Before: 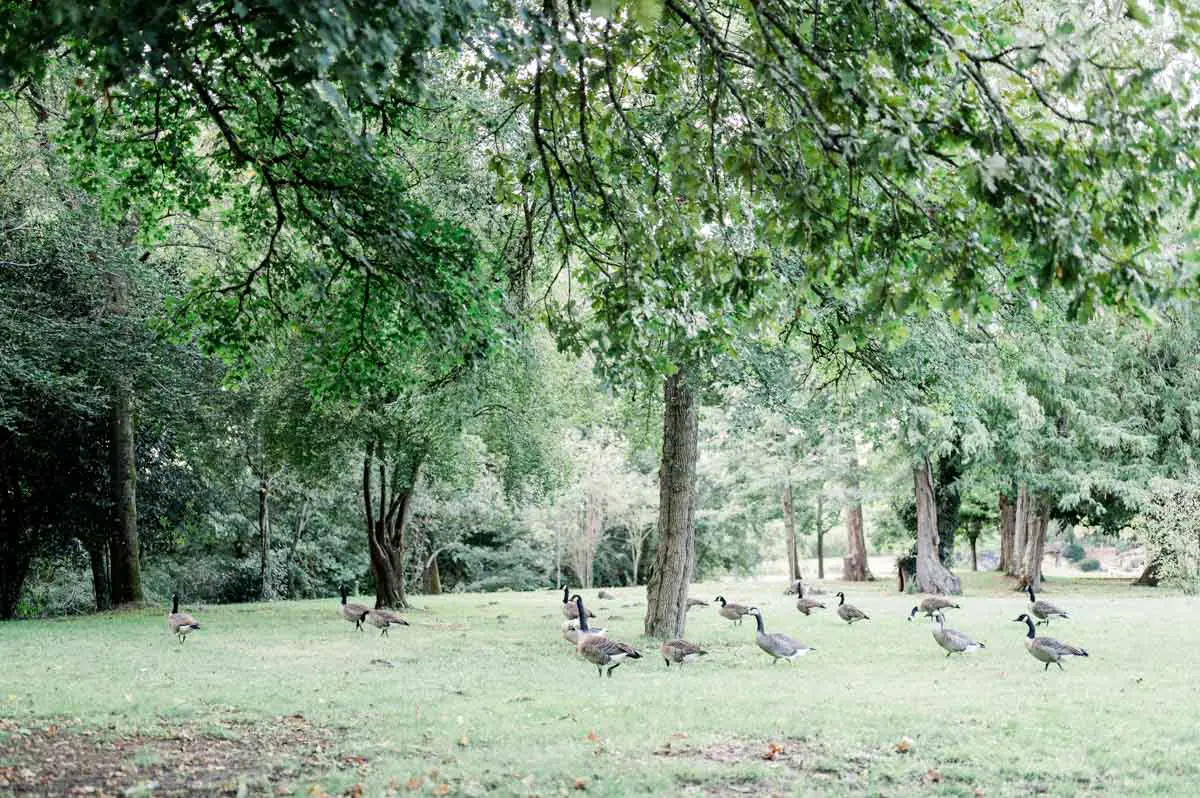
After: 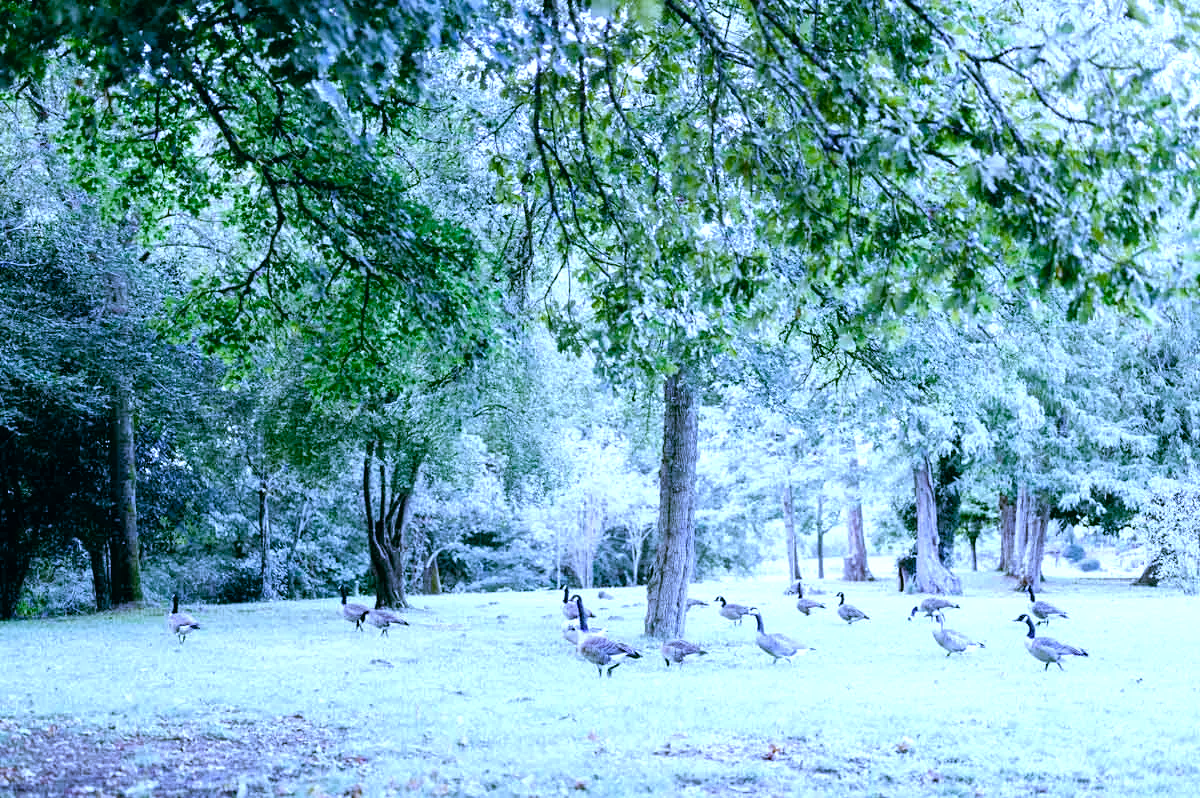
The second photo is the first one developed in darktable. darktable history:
color balance rgb: perceptual saturation grading › global saturation 20%, perceptual saturation grading › highlights -50%, perceptual saturation grading › shadows 30%, perceptual brilliance grading › global brilliance 10%, perceptual brilliance grading › shadows 15%
color balance: lift [1, 0.998, 1.001, 1.002], gamma [1, 1.02, 1, 0.98], gain [1, 1.02, 1.003, 0.98]
white balance: red 0.766, blue 1.537
